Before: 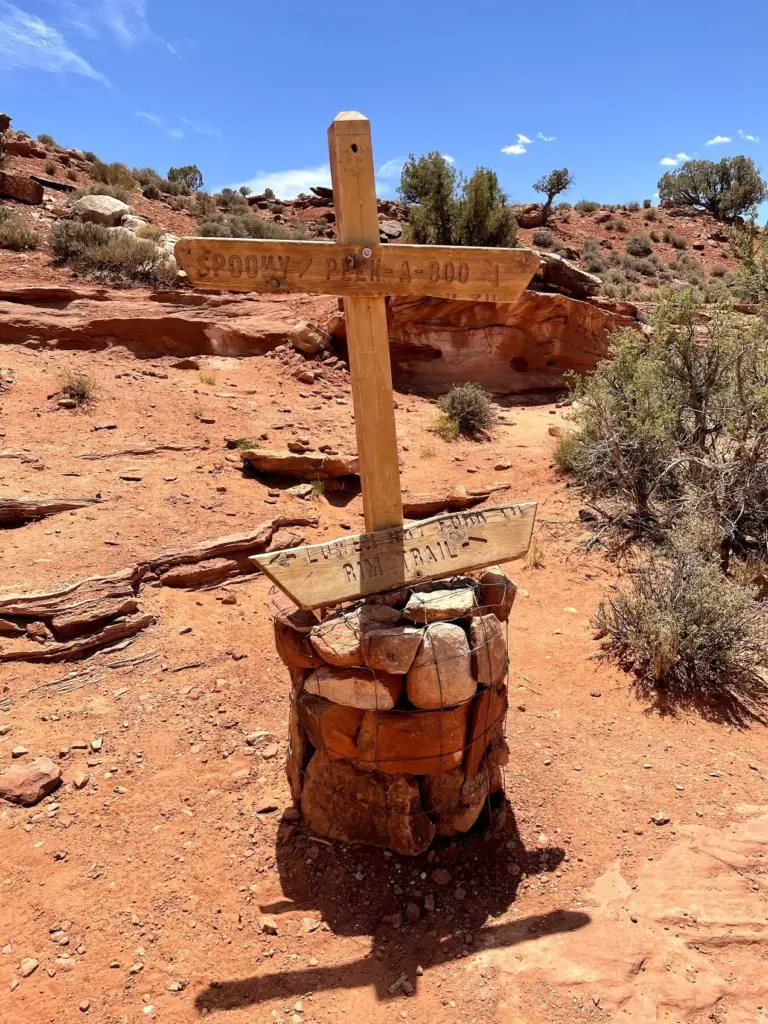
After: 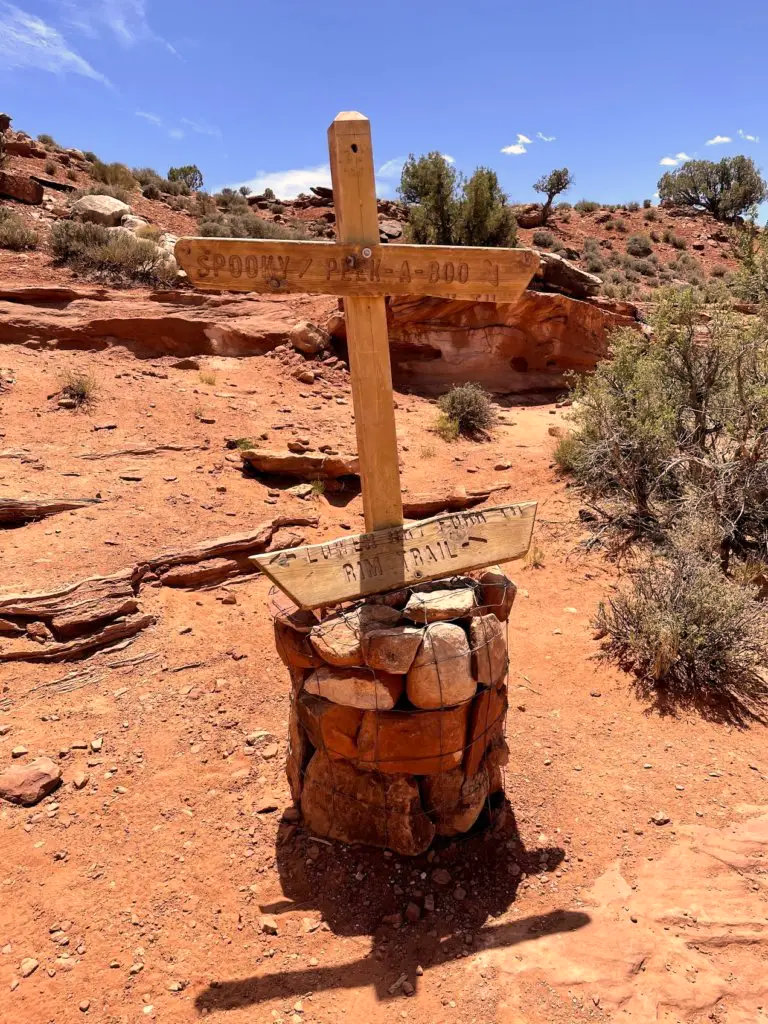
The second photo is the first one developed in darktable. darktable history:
color correction: highlights a* 5.99, highlights b* 4.75
